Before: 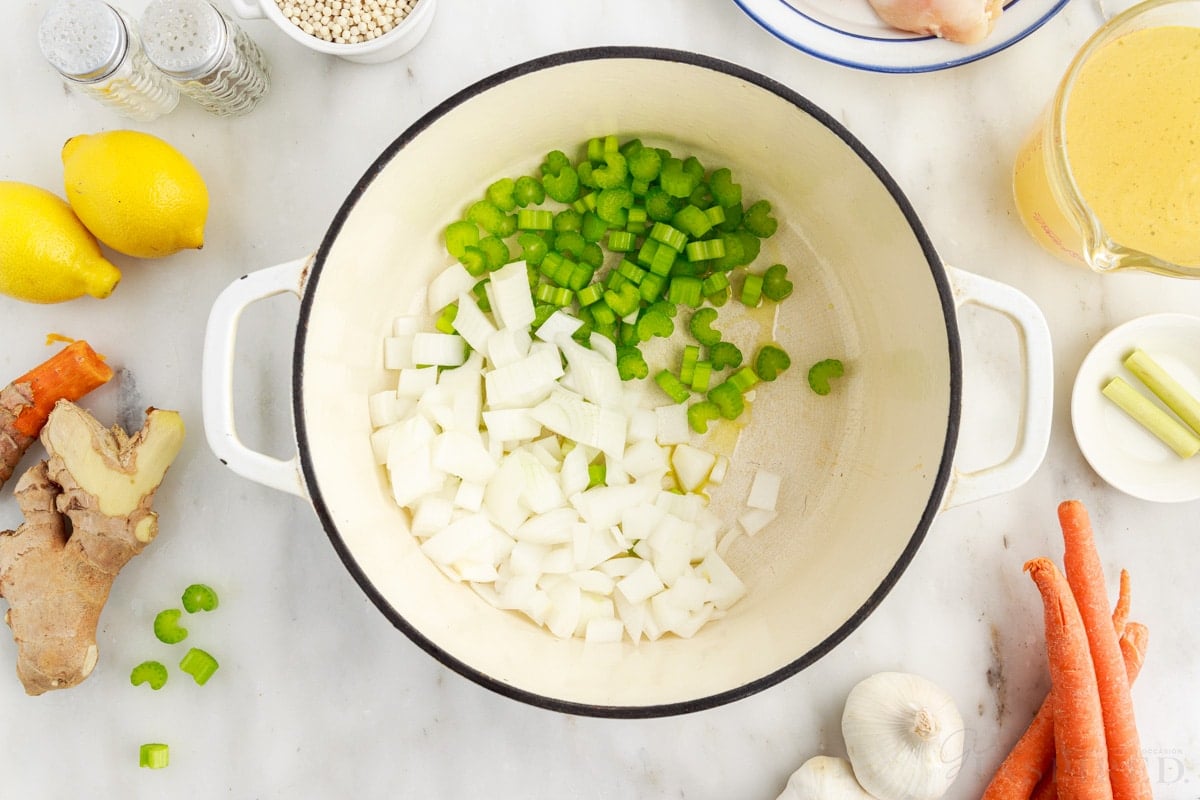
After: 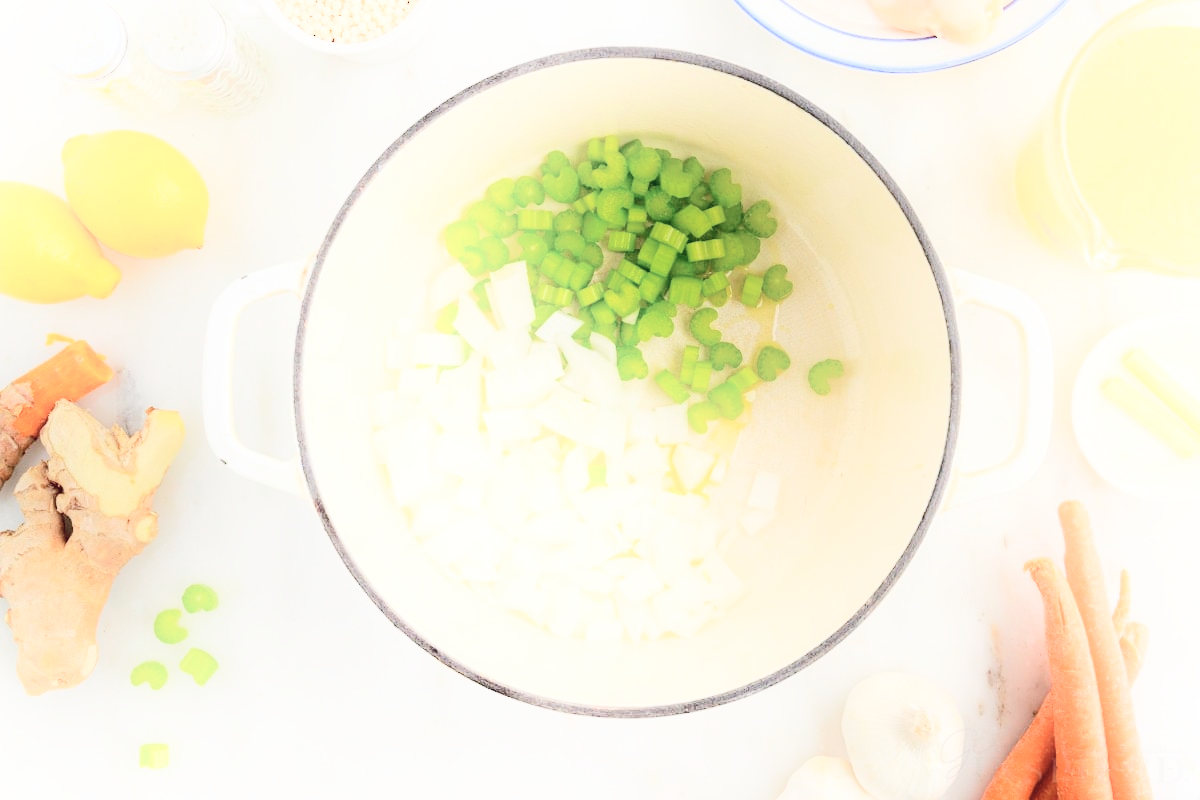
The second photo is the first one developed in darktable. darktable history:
color correction: saturation 0.98
shadows and highlights: shadows -21.3, highlights 100, soften with gaussian
